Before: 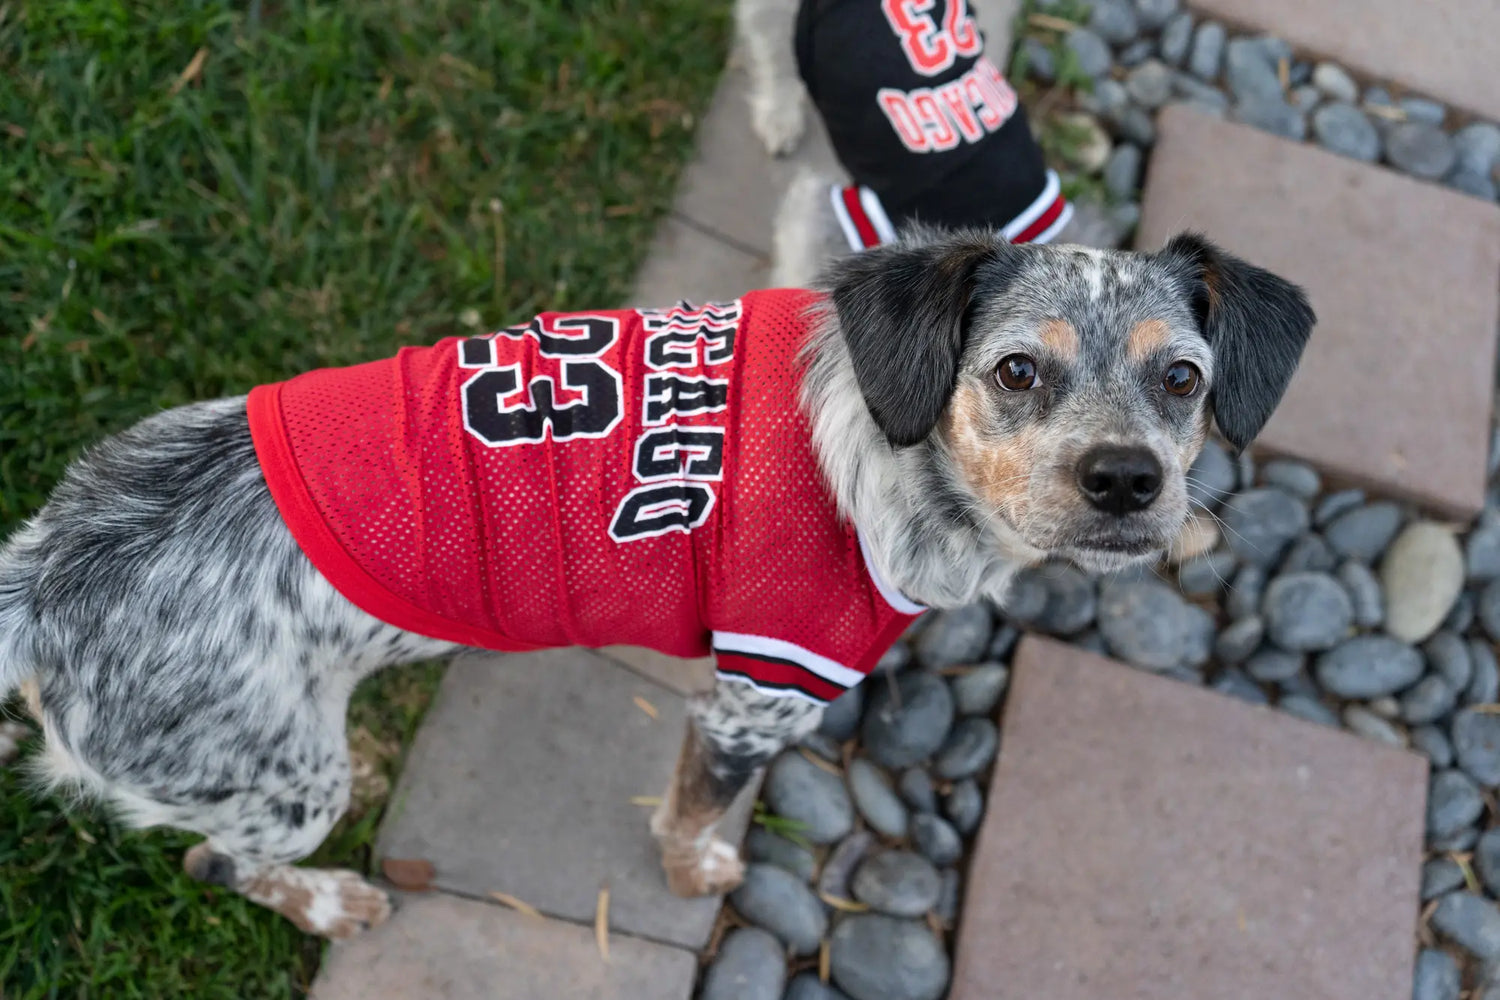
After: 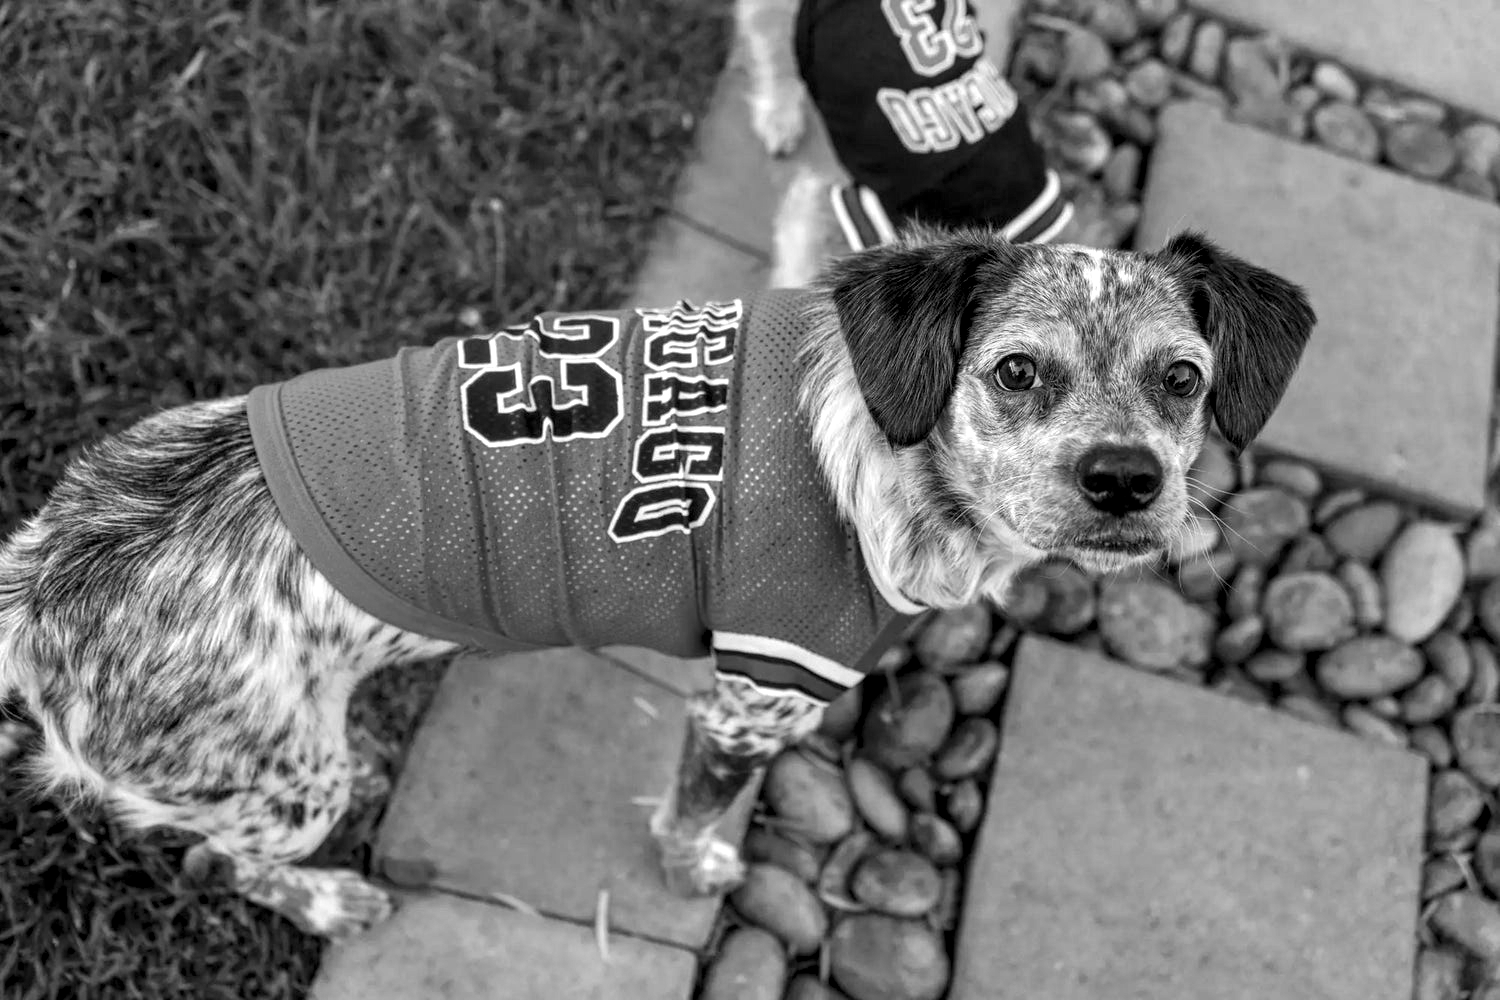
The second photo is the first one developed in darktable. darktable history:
monochrome: on, module defaults
contrast brightness saturation: saturation -0.1
local contrast: detail 150%
exposure: exposure 0.2 EV, compensate highlight preservation false
